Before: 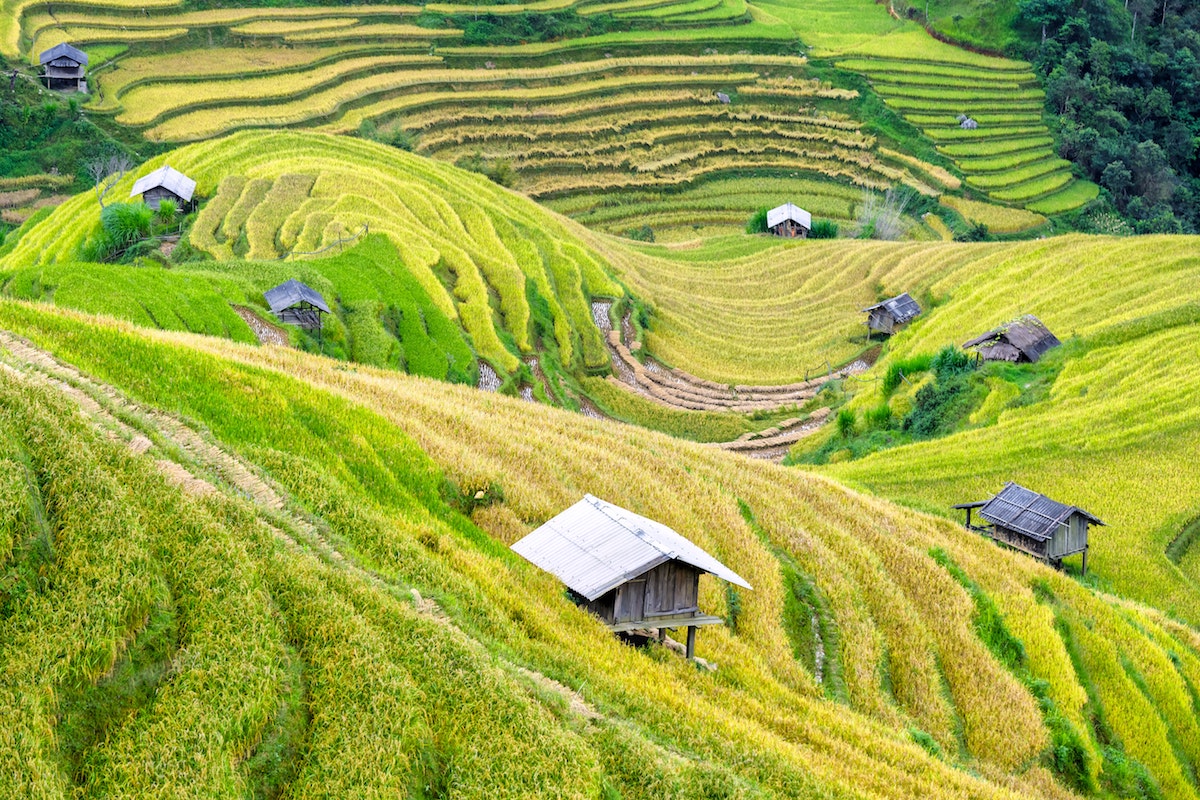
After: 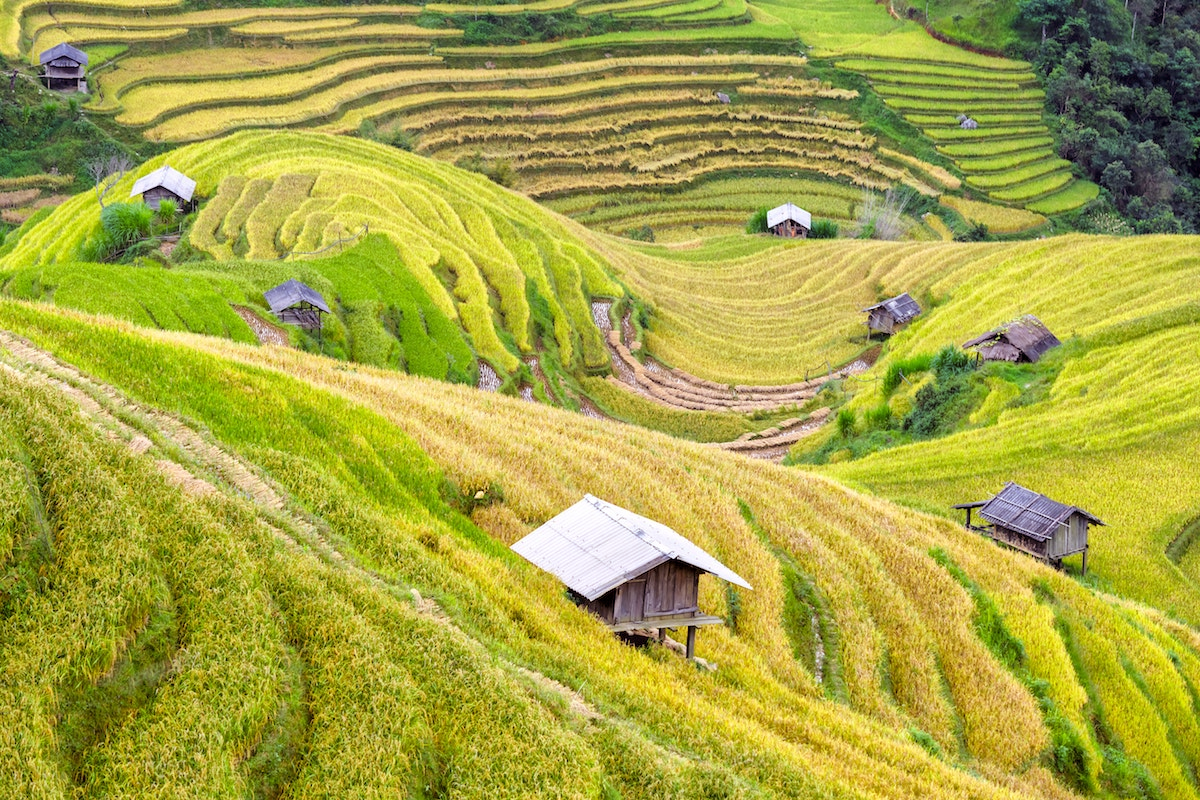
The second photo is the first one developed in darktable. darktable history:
rgb levels: mode RGB, independent channels, levels [[0, 0.474, 1], [0, 0.5, 1], [0, 0.5, 1]]
